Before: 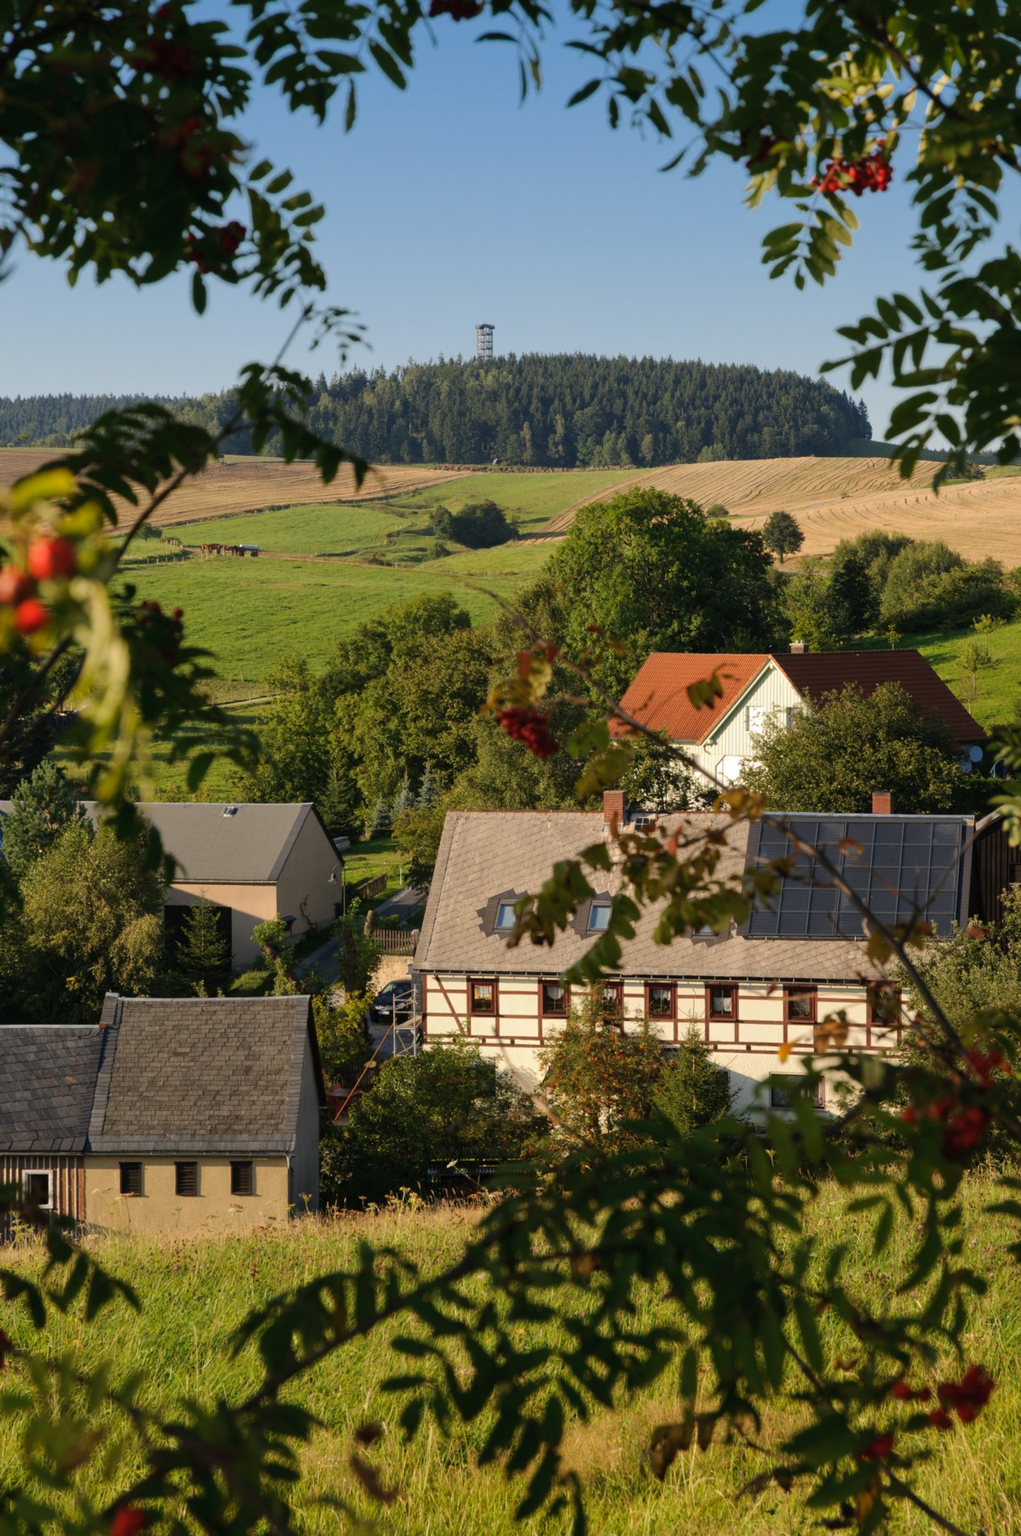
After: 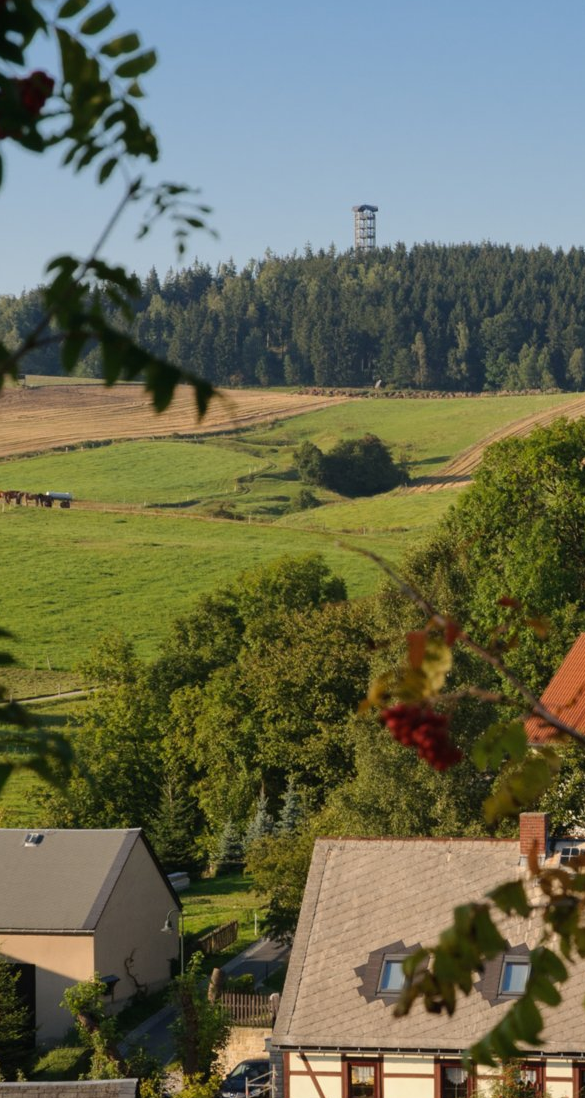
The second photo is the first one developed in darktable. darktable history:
crop: left 20.036%, top 10.866%, right 35.93%, bottom 34.217%
